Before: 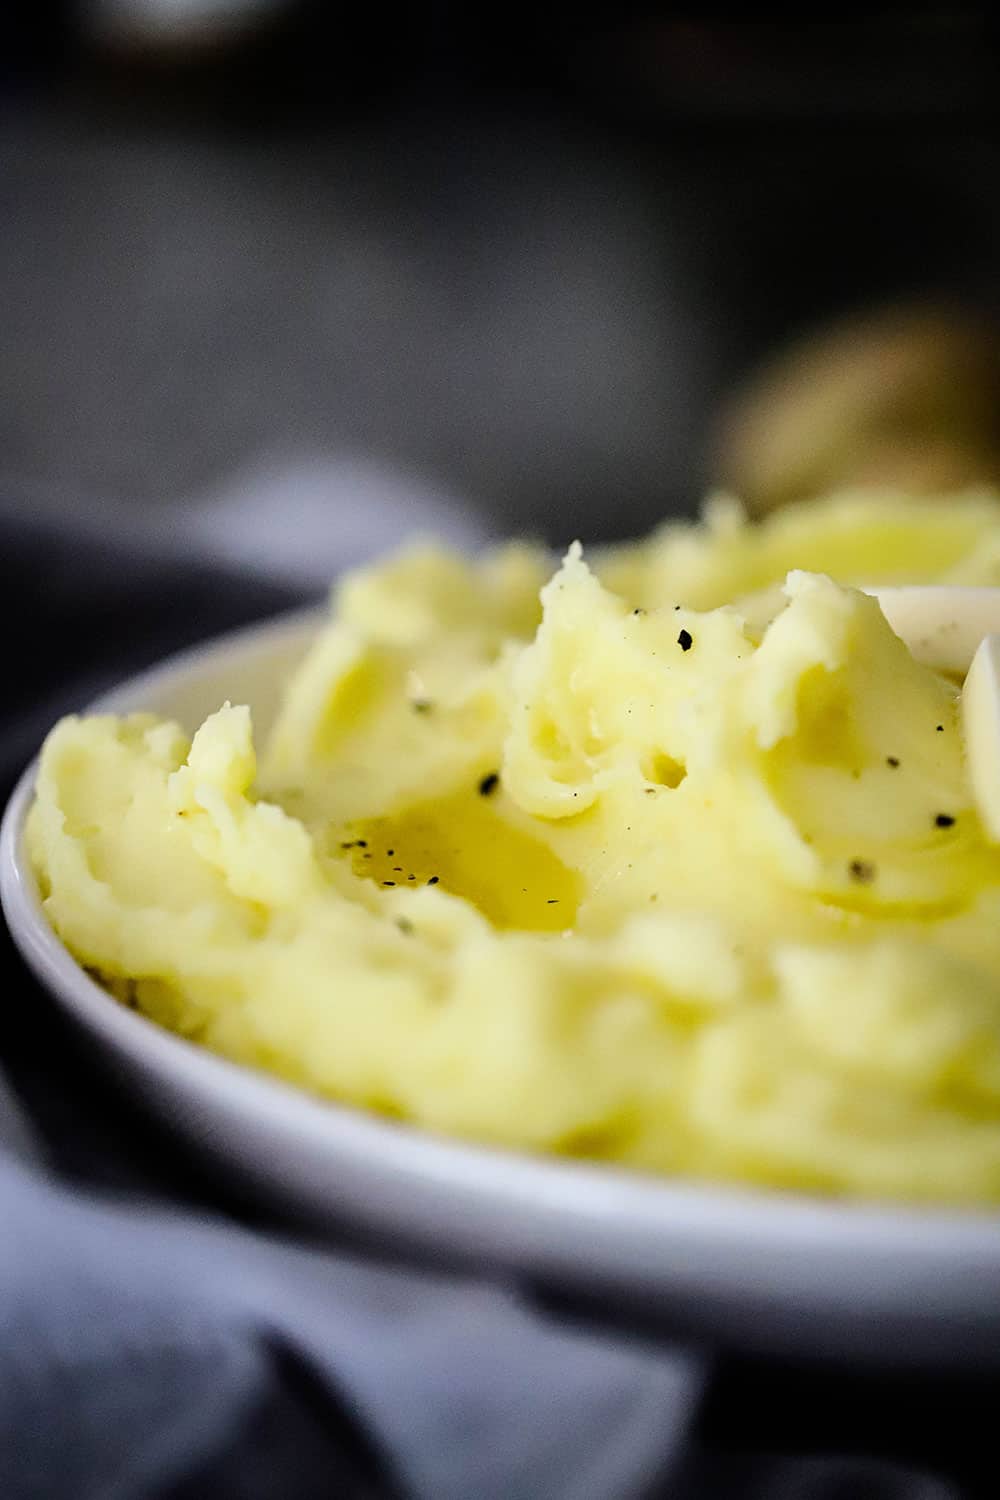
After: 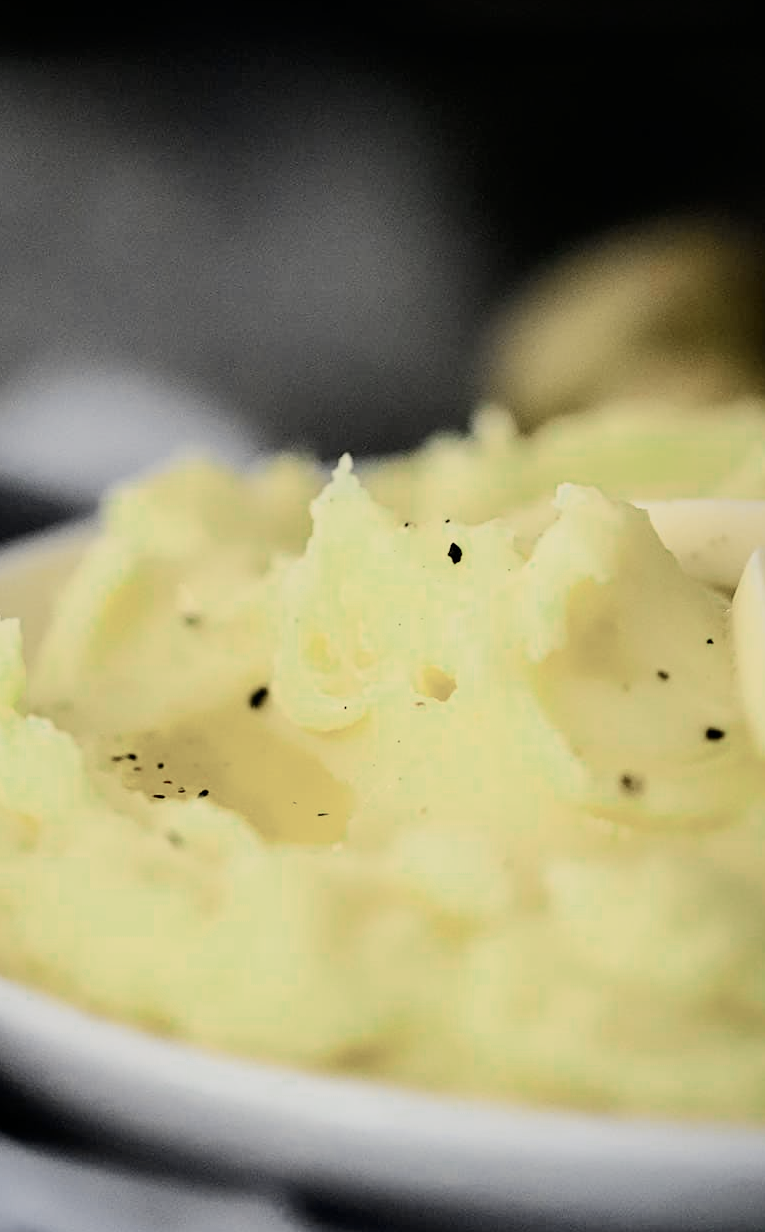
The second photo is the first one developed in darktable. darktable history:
white balance: red 1.029, blue 0.92
color zones: curves: ch0 [(0, 0.5) (0.125, 0.4) (0.25, 0.5) (0.375, 0.4) (0.5, 0.4) (0.625, 0.35) (0.75, 0.35) (0.875, 0.5)]; ch1 [(0, 0.35) (0.125, 0.45) (0.25, 0.35) (0.375, 0.35) (0.5, 0.35) (0.625, 0.35) (0.75, 0.45) (0.875, 0.35)]; ch2 [(0, 0.6) (0.125, 0.5) (0.25, 0.5) (0.375, 0.6) (0.5, 0.6) (0.625, 0.5) (0.75, 0.5) (0.875, 0.5)]
crop: left 23.095%, top 5.827%, bottom 11.854%
tone curve: curves: ch0 [(0, 0) (0.048, 0.024) (0.099, 0.082) (0.227, 0.255) (0.407, 0.482) (0.543, 0.634) (0.719, 0.77) (0.837, 0.843) (1, 0.906)]; ch1 [(0, 0) (0.3, 0.268) (0.404, 0.374) (0.475, 0.463) (0.501, 0.499) (0.514, 0.502) (0.551, 0.541) (0.643, 0.648) (0.682, 0.674) (0.802, 0.812) (1, 1)]; ch2 [(0, 0) (0.259, 0.207) (0.323, 0.311) (0.364, 0.368) (0.442, 0.461) (0.498, 0.498) (0.531, 0.528) (0.581, 0.602) (0.629, 0.659) (0.768, 0.728) (1, 1)], color space Lab, independent channels, preserve colors none
